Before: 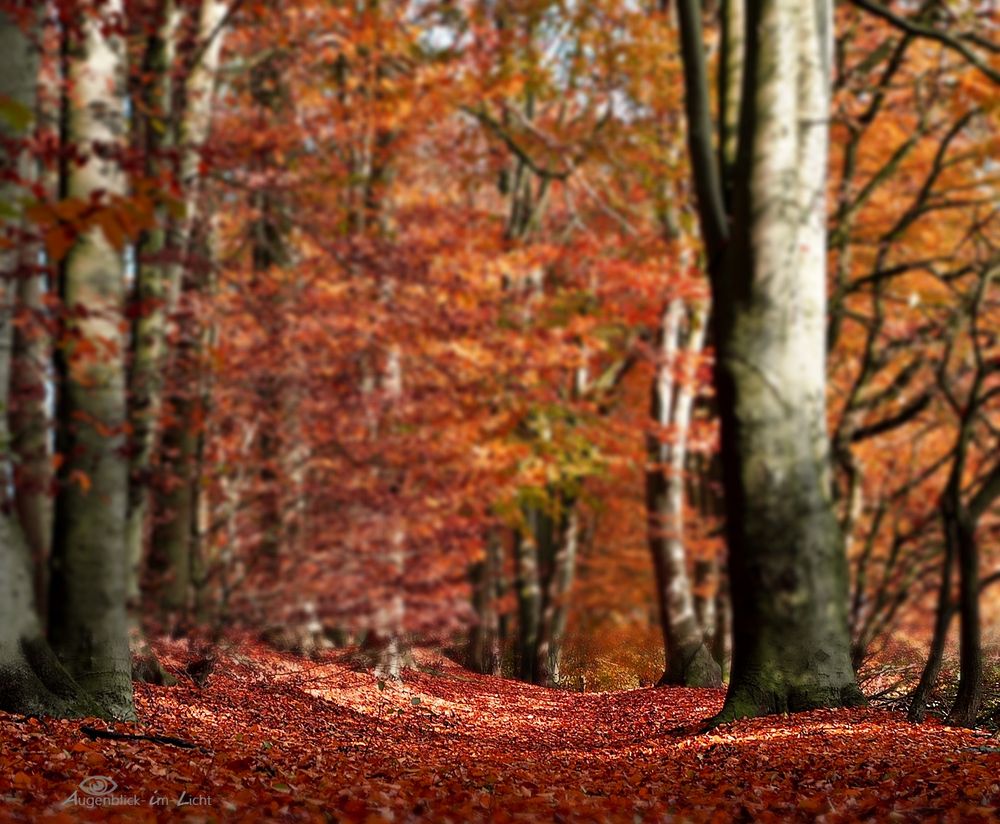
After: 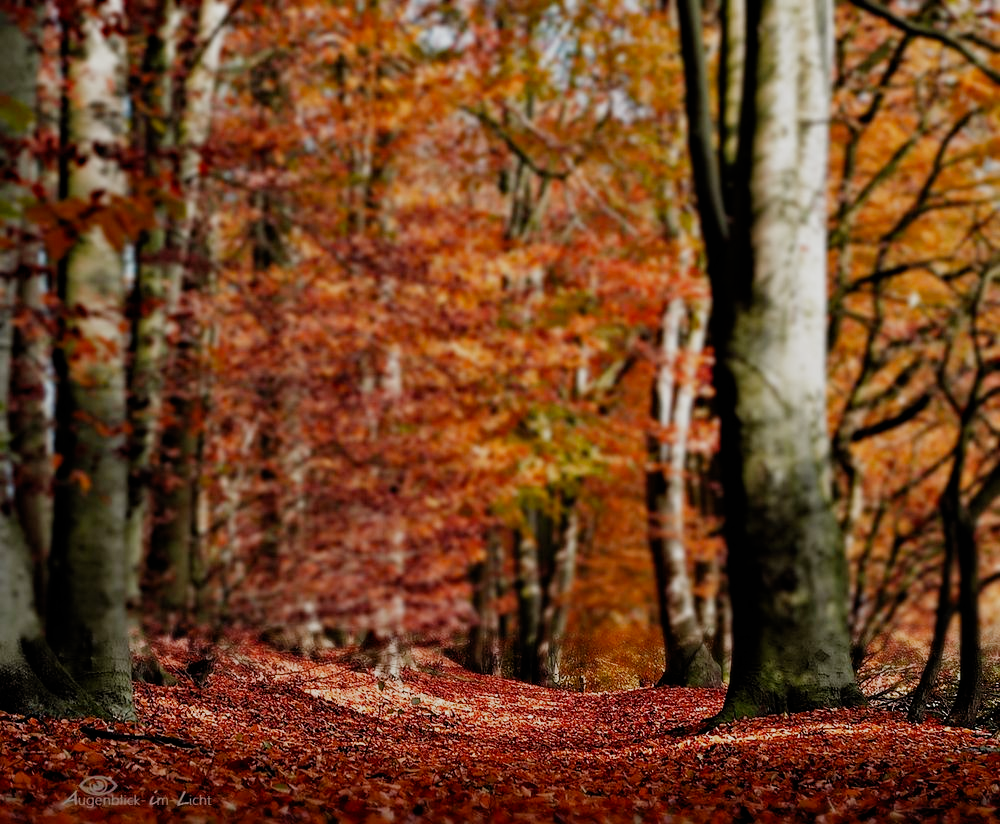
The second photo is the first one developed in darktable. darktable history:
filmic rgb: black relative exposure -7.98 EV, white relative exposure 4.02 EV, hardness 4.18, preserve chrominance no, color science v3 (2019), use custom middle-gray values true
haze removal: compatibility mode true, adaptive false
